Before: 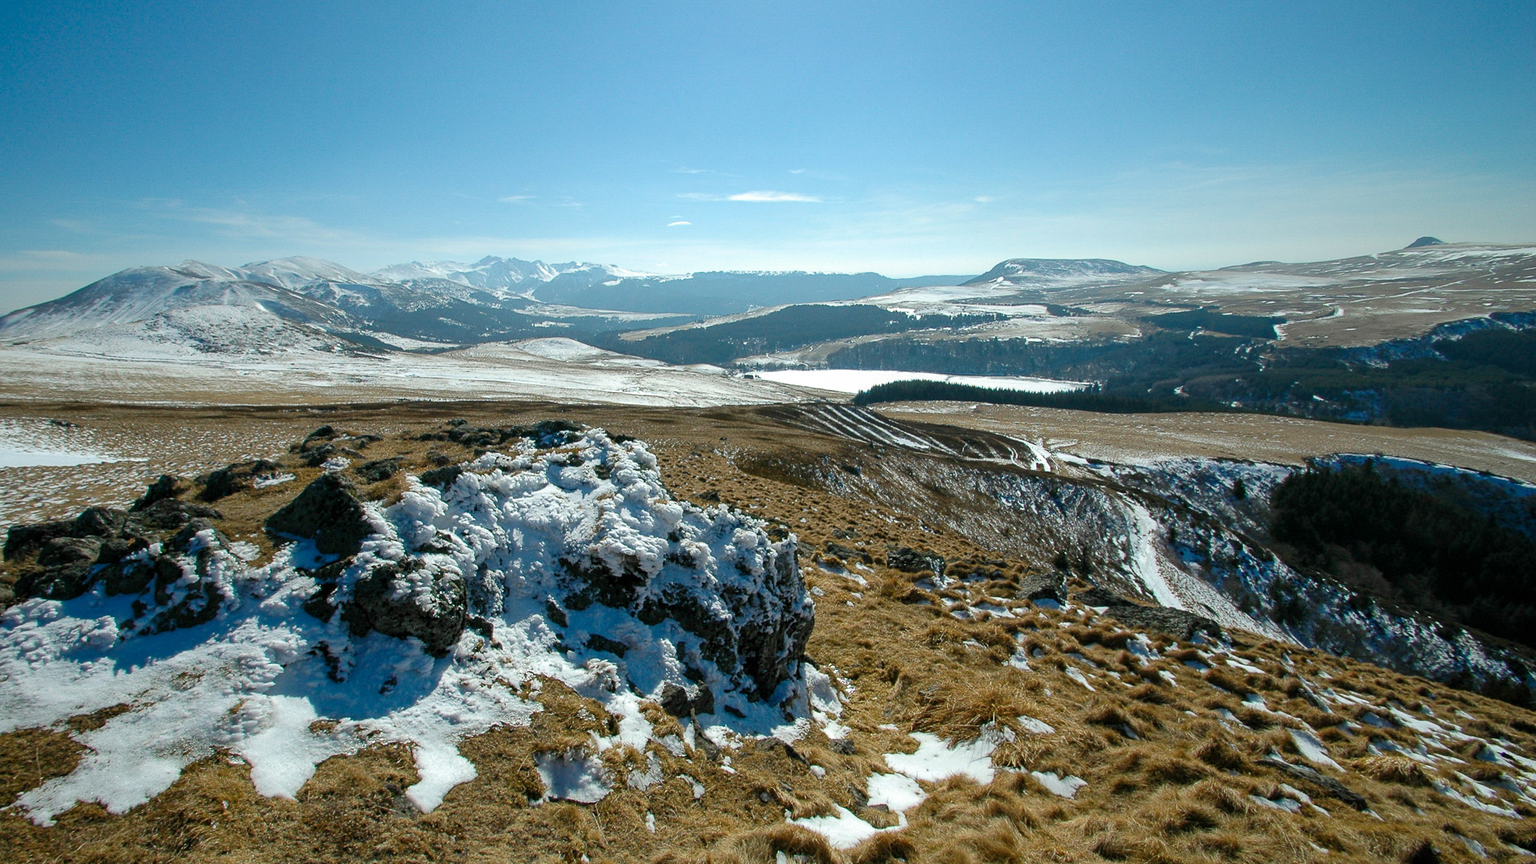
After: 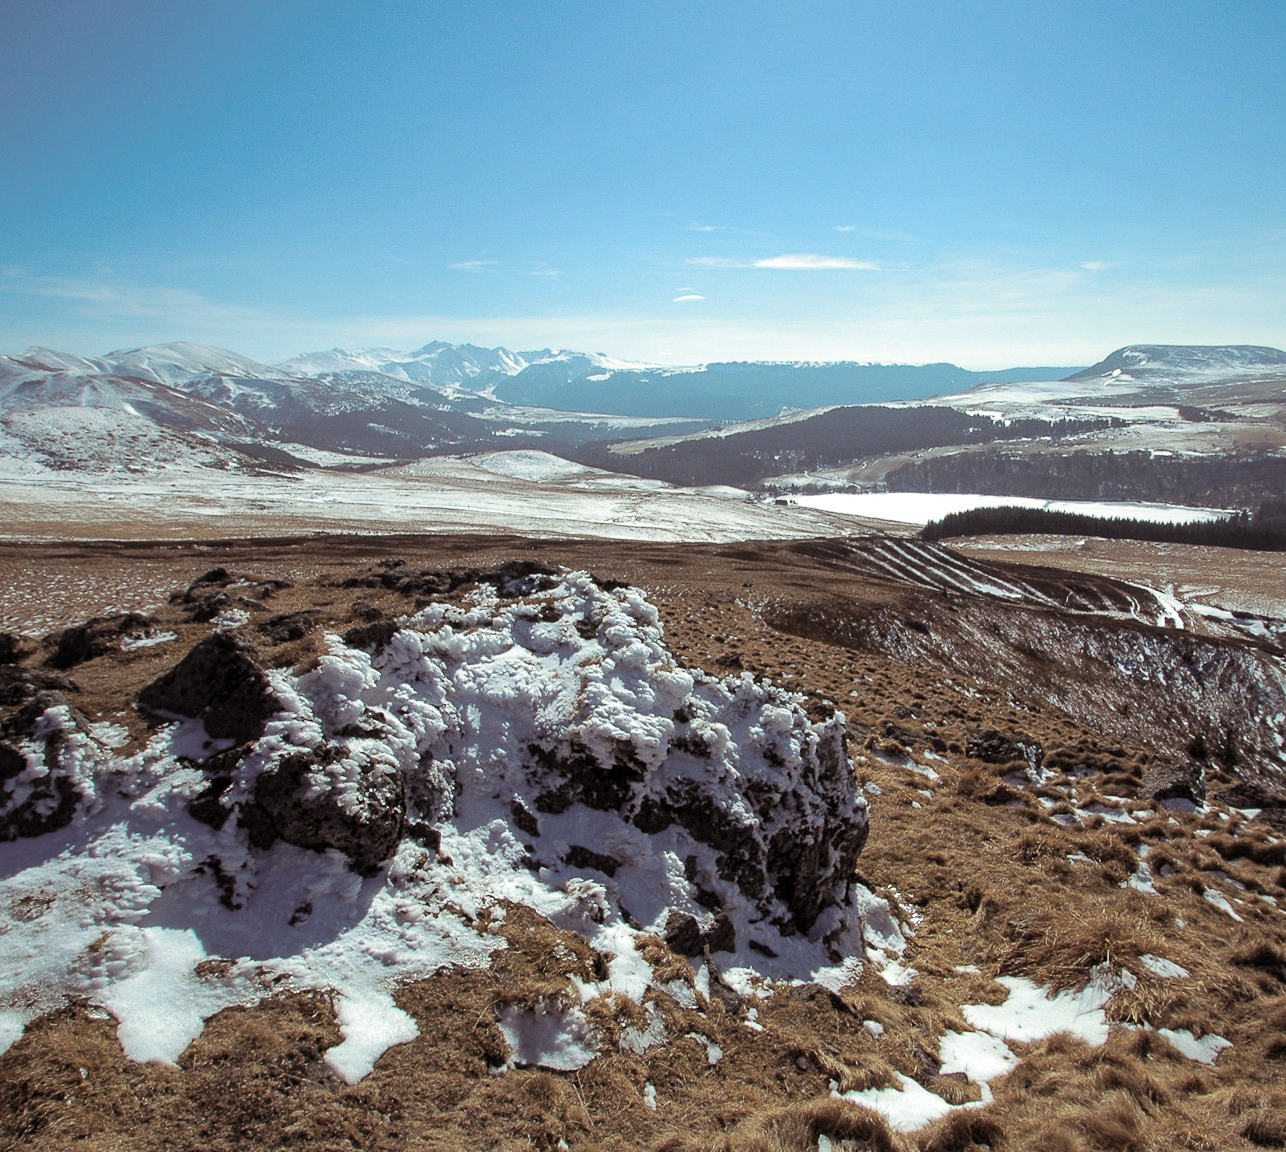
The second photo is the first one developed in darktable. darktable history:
split-toning: shadows › saturation 0.24, highlights › hue 54°, highlights › saturation 0.24
crop: left 10.644%, right 26.528%
tone equalizer: on, module defaults
